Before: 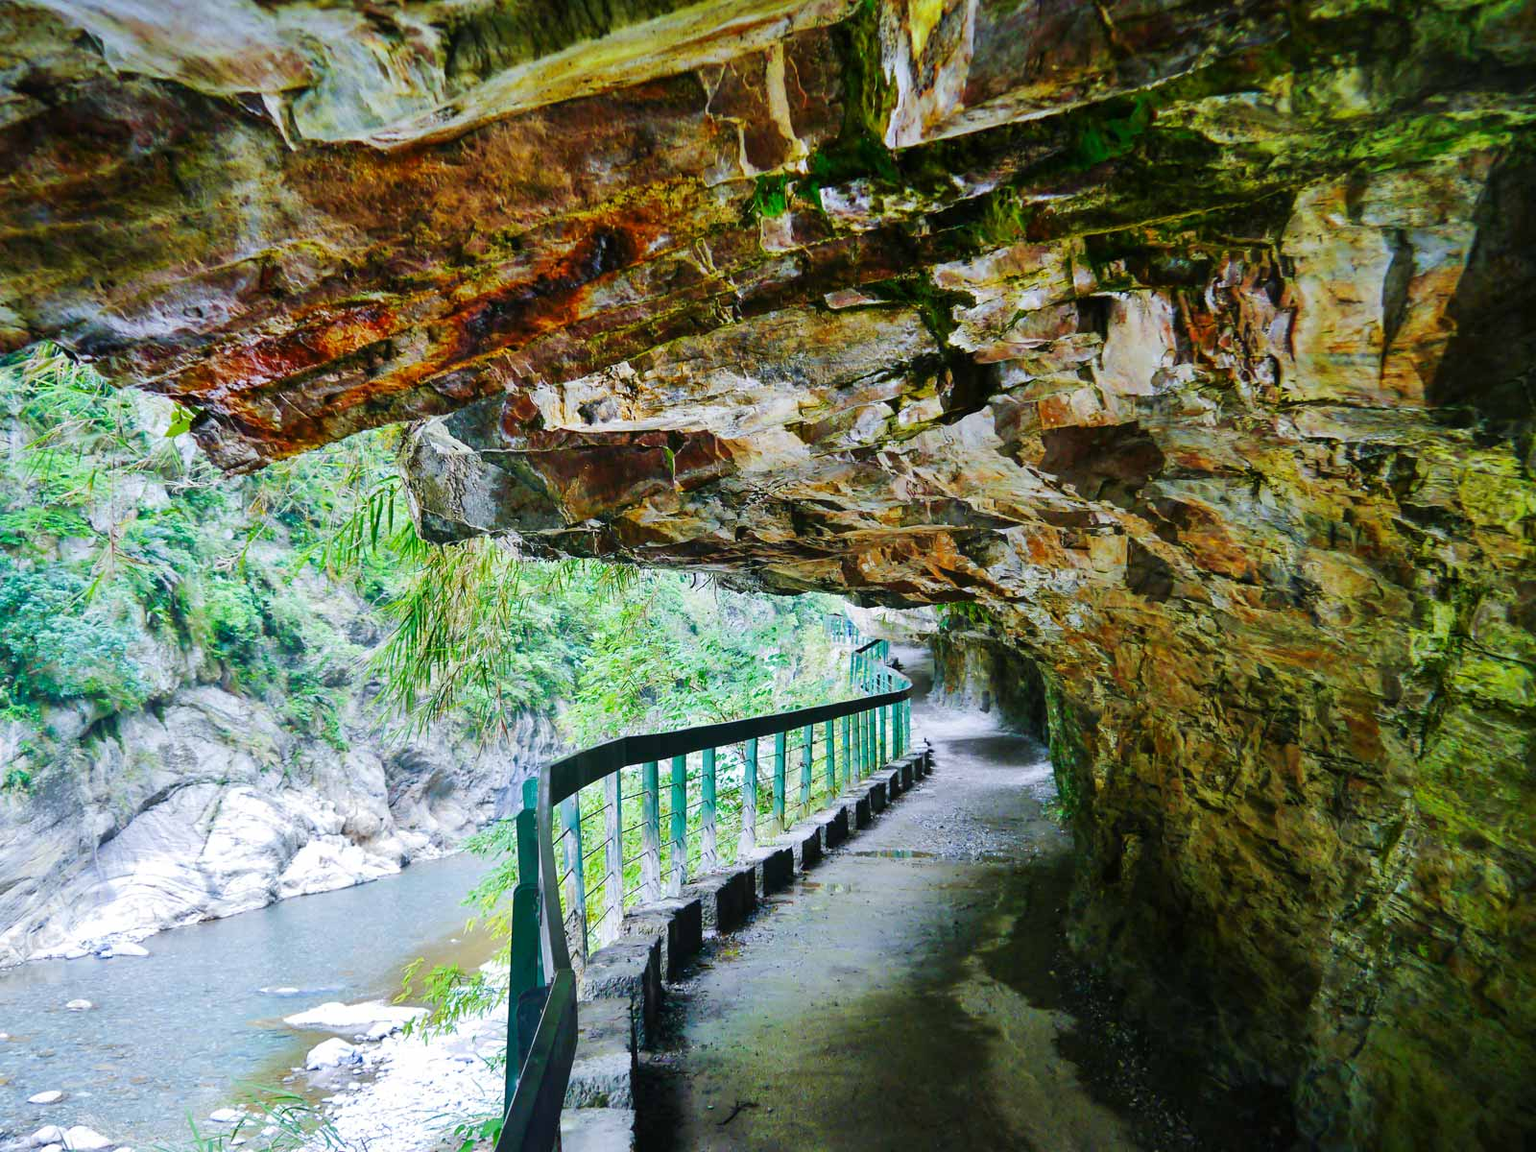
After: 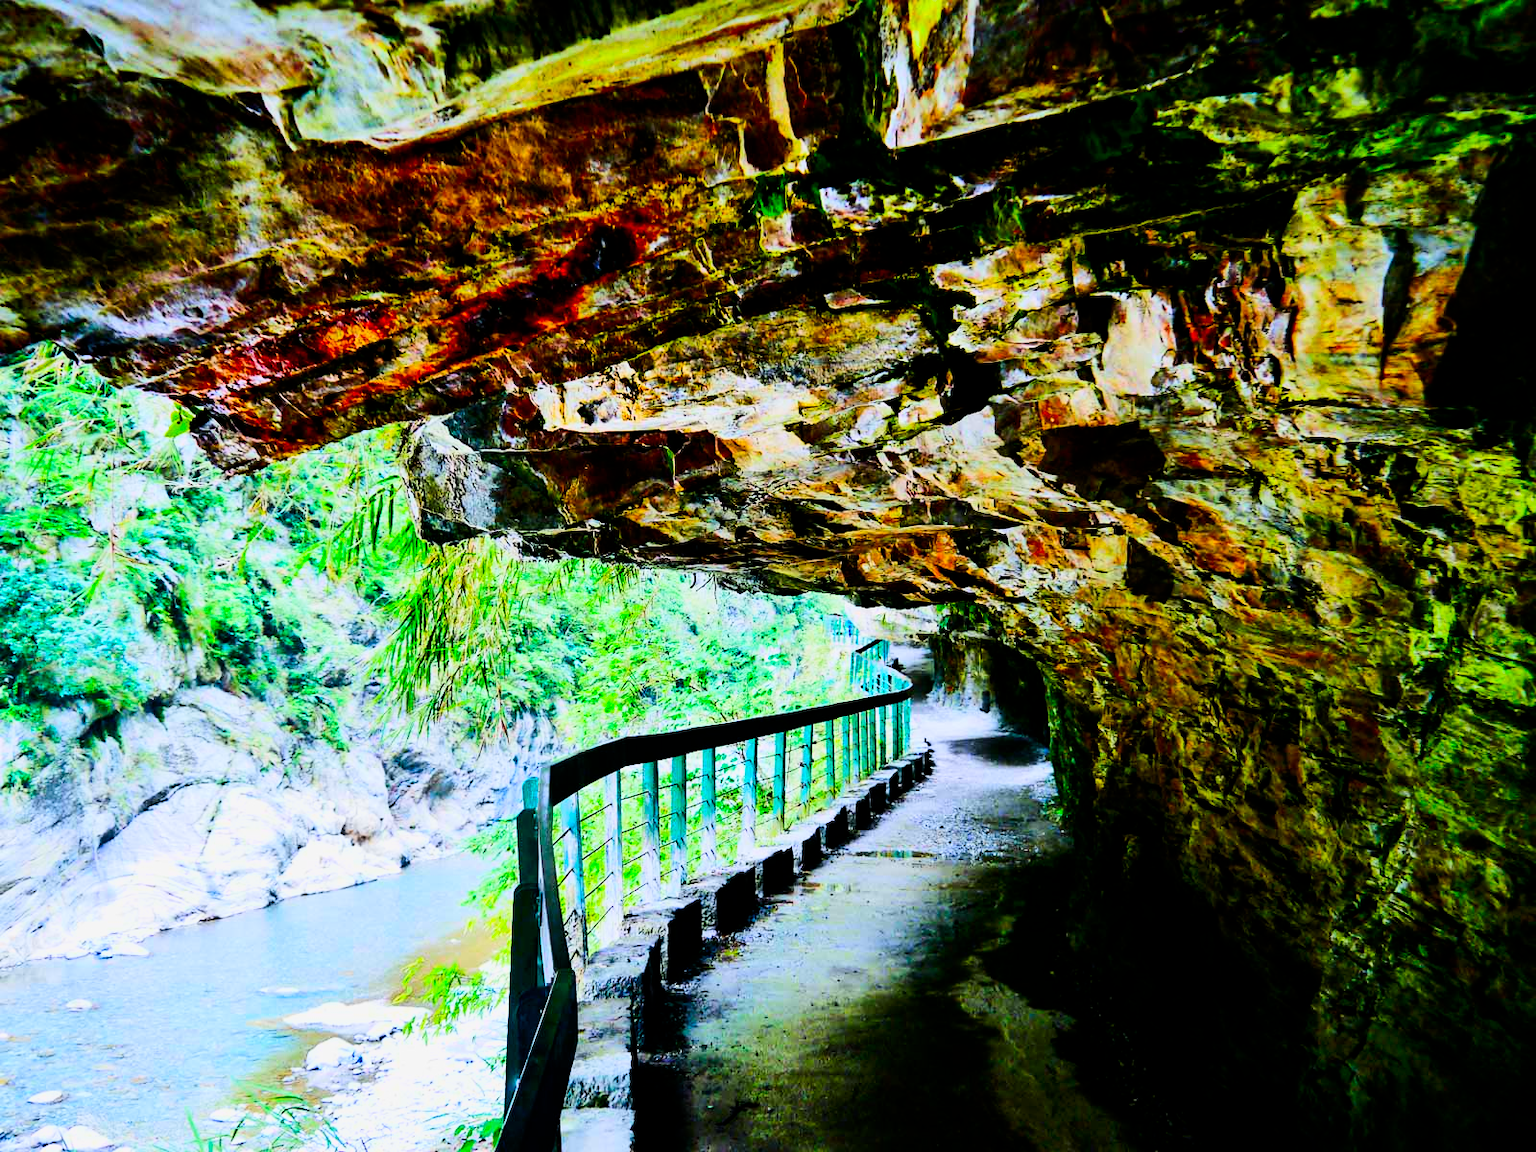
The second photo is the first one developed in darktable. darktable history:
filmic rgb: black relative exposure -5 EV, hardness 2.88, contrast 1.5
contrast brightness saturation: contrast 0.26, brightness 0.02, saturation 0.87
